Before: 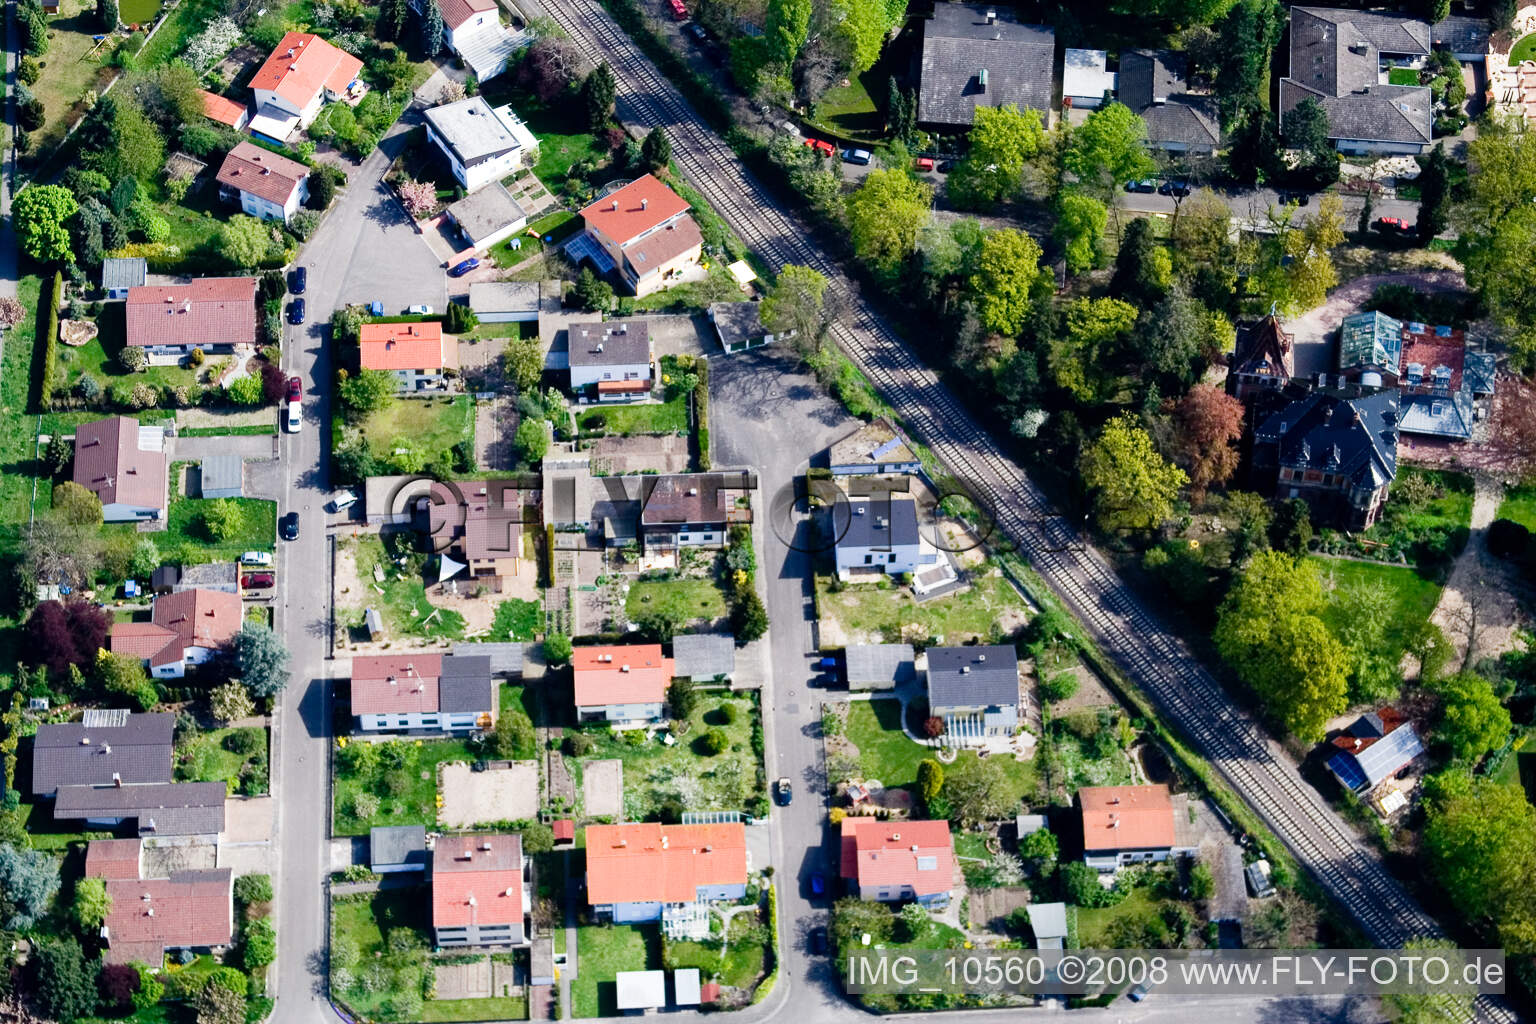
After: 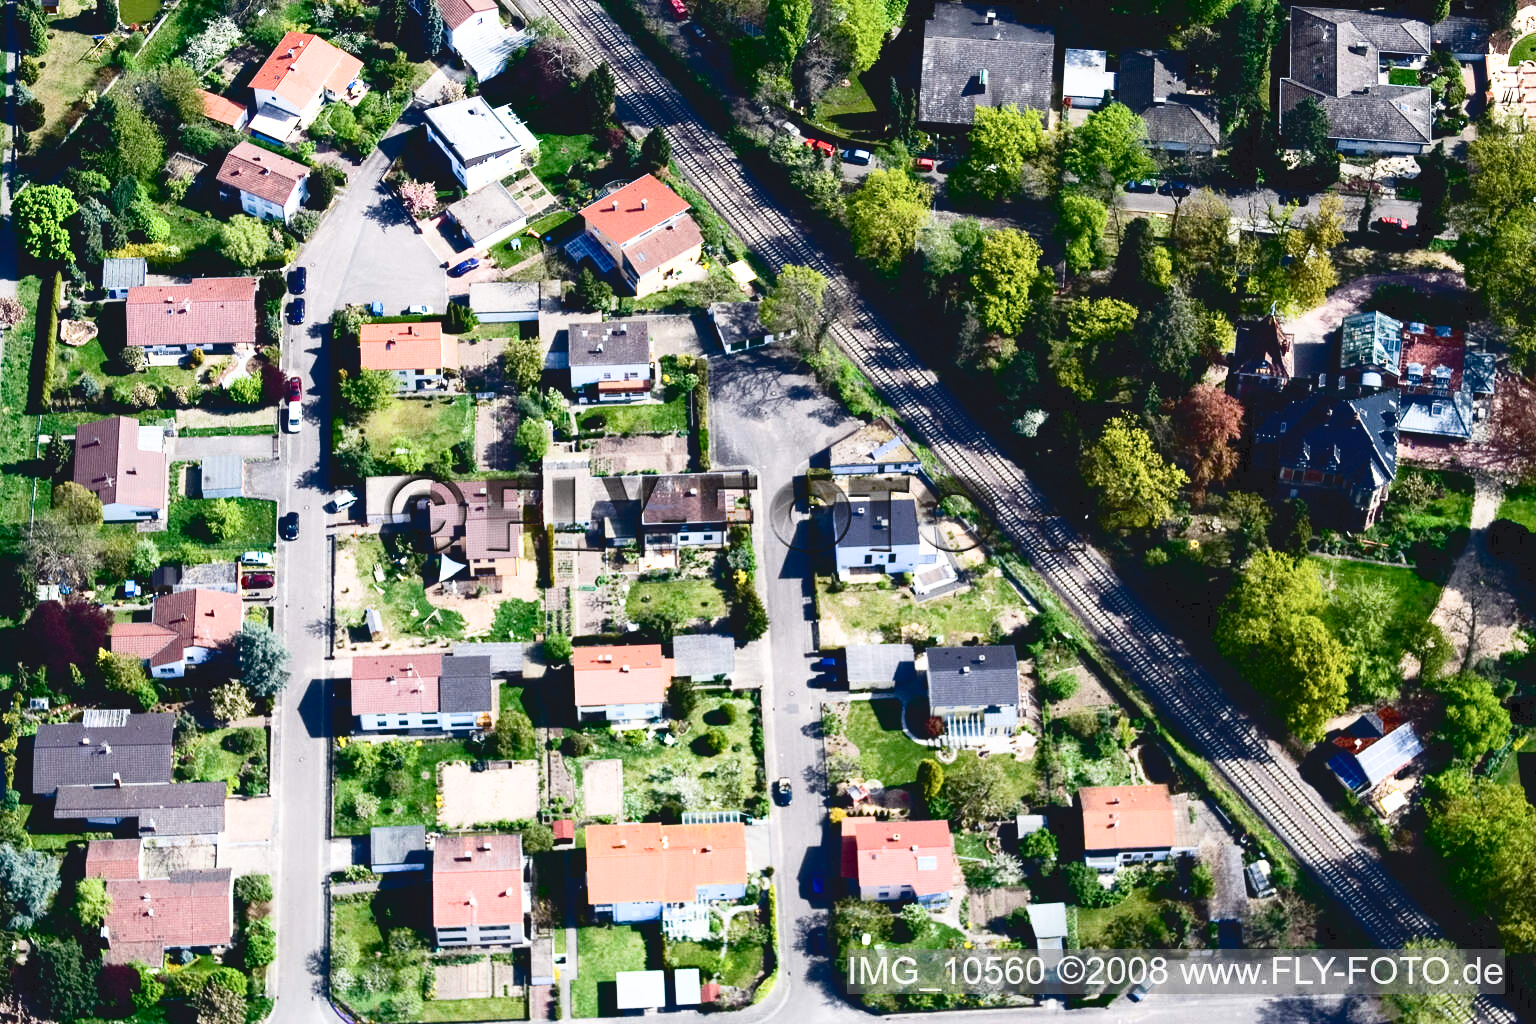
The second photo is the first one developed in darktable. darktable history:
tone curve: curves: ch0 [(0, 0) (0.003, 0.082) (0.011, 0.082) (0.025, 0.088) (0.044, 0.088) (0.069, 0.093) (0.1, 0.101) (0.136, 0.109) (0.177, 0.129) (0.224, 0.155) (0.277, 0.214) (0.335, 0.289) (0.399, 0.378) (0.468, 0.476) (0.543, 0.589) (0.623, 0.713) (0.709, 0.826) (0.801, 0.908) (0.898, 0.98) (1, 1)], color space Lab, independent channels, preserve colors none
